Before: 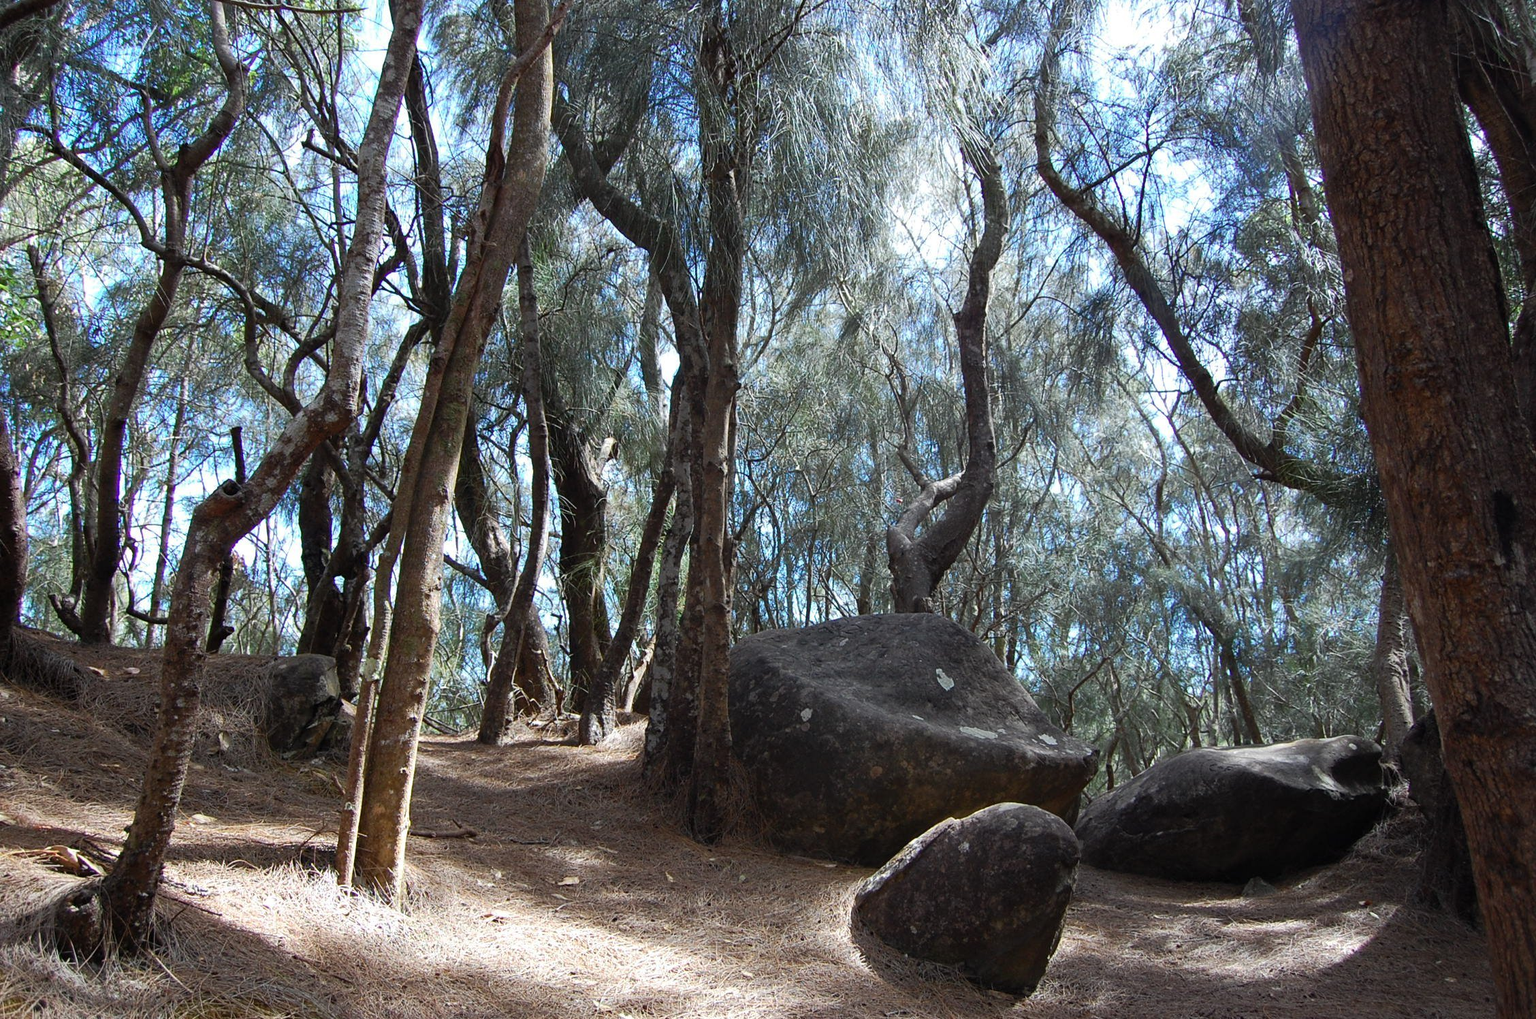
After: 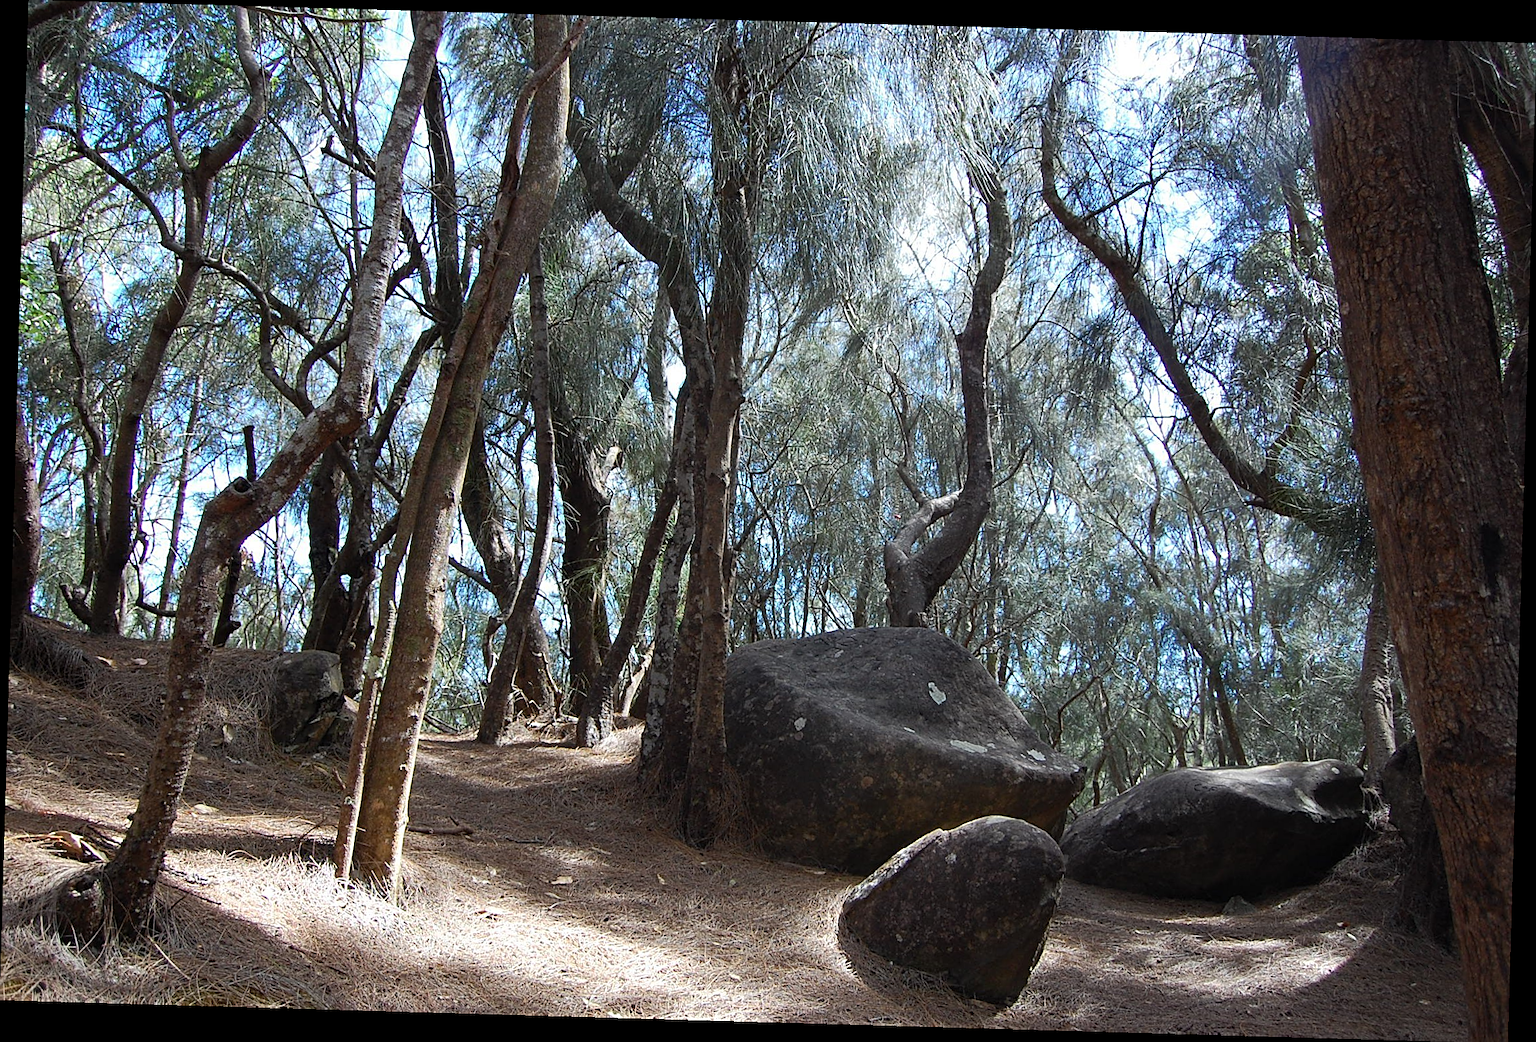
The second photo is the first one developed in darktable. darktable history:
sharpen: on, module defaults
crop and rotate: angle -1.65°
